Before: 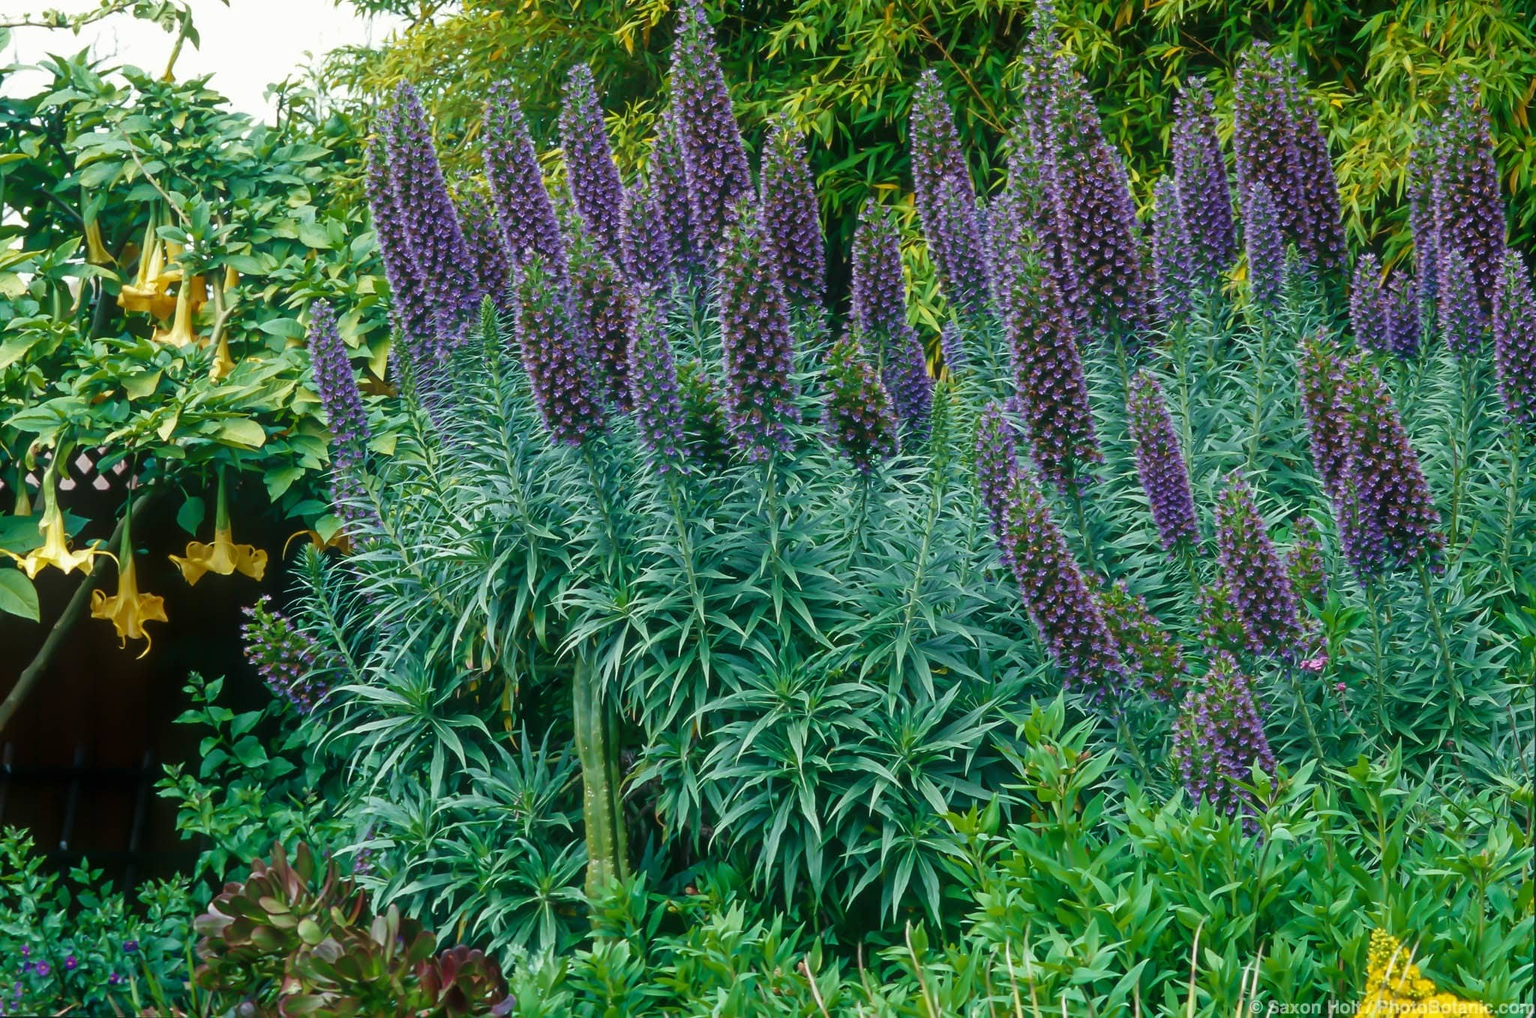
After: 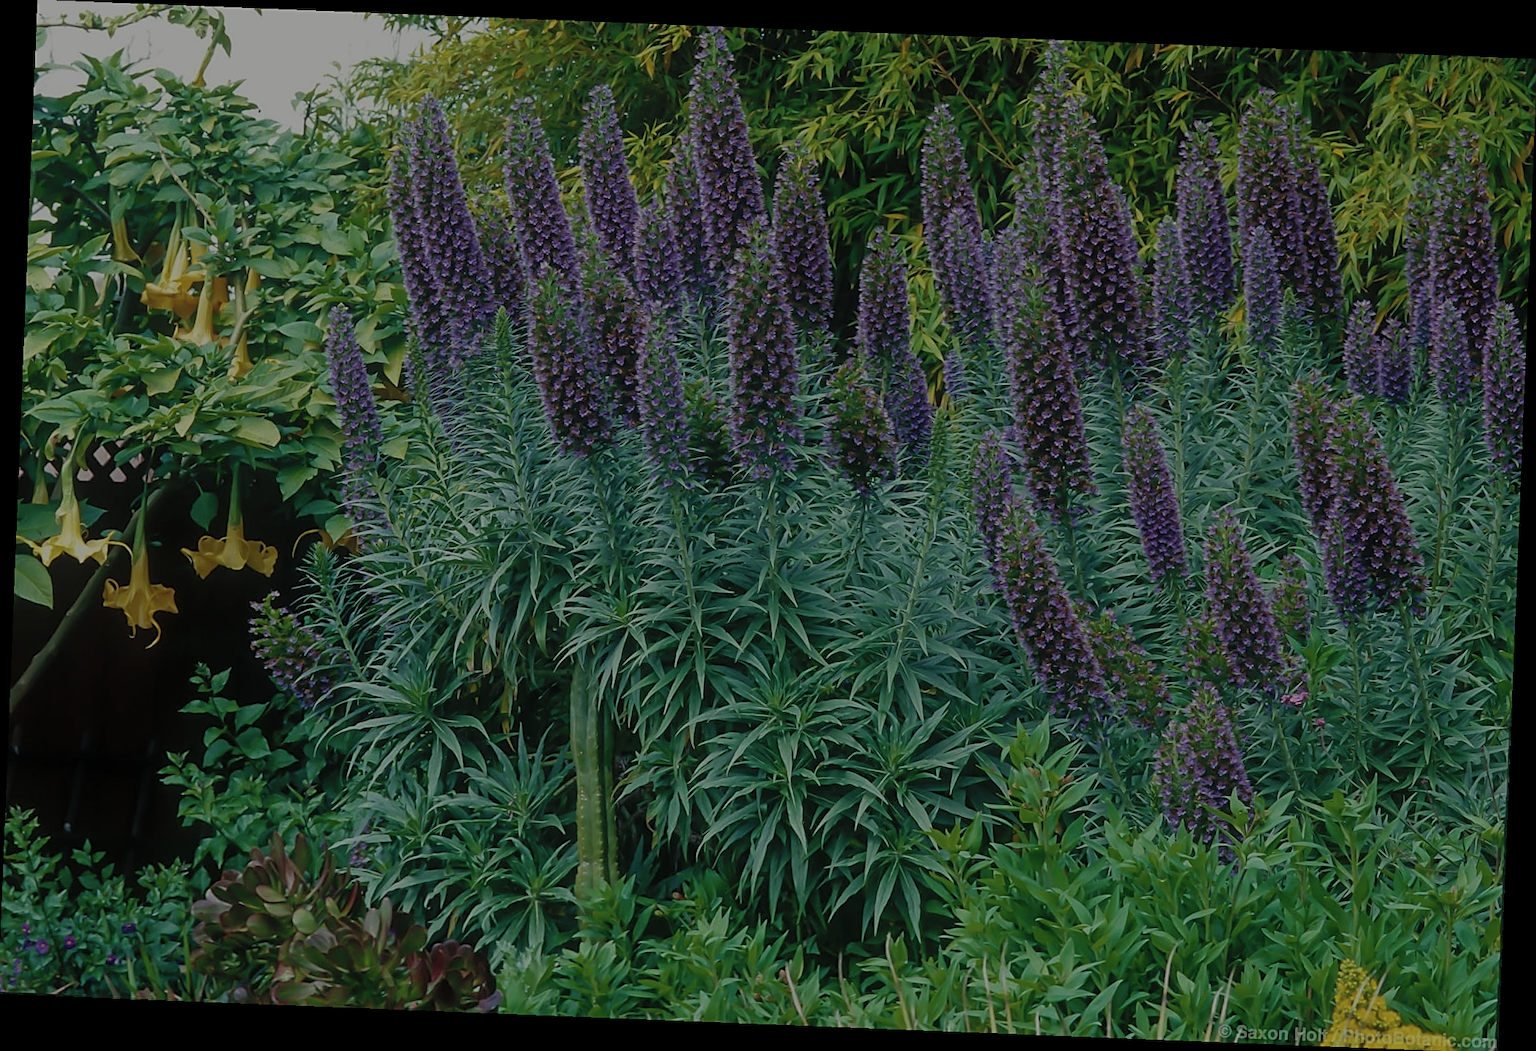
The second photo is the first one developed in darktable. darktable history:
sharpen: on, module defaults
crop and rotate: left 0.126%
contrast brightness saturation: brightness 0.13
rotate and perspective: rotation 2.27°, automatic cropping off
exposure: exposure -2.002 EV, compensate highlight preservation false
